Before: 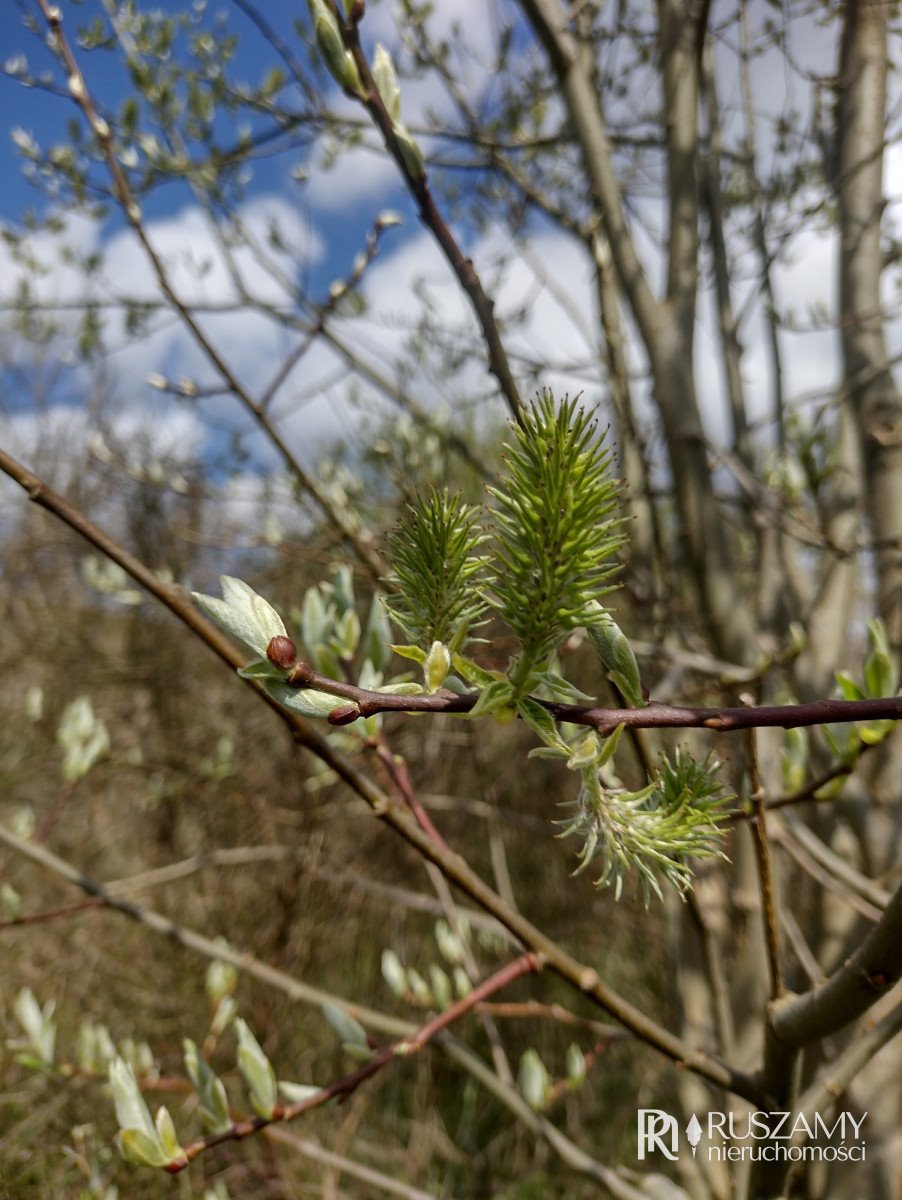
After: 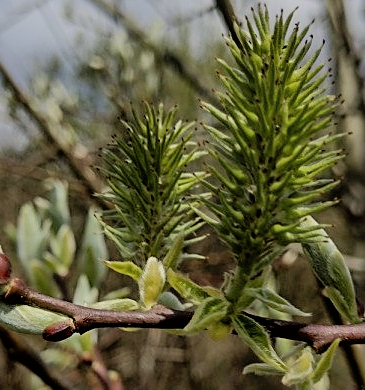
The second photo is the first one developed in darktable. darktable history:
crop: left 31.628%, top 32.067%, right 27.823%, bottom 35.399%
sharpen: on, module defaults
filmic rgb: black relative exposure -7.49 EV, white relative exposure 4.99 EV, hardness 3.33, contrast 1.297, color science v6 (2022)
shadows and highlights: on, module defaults
